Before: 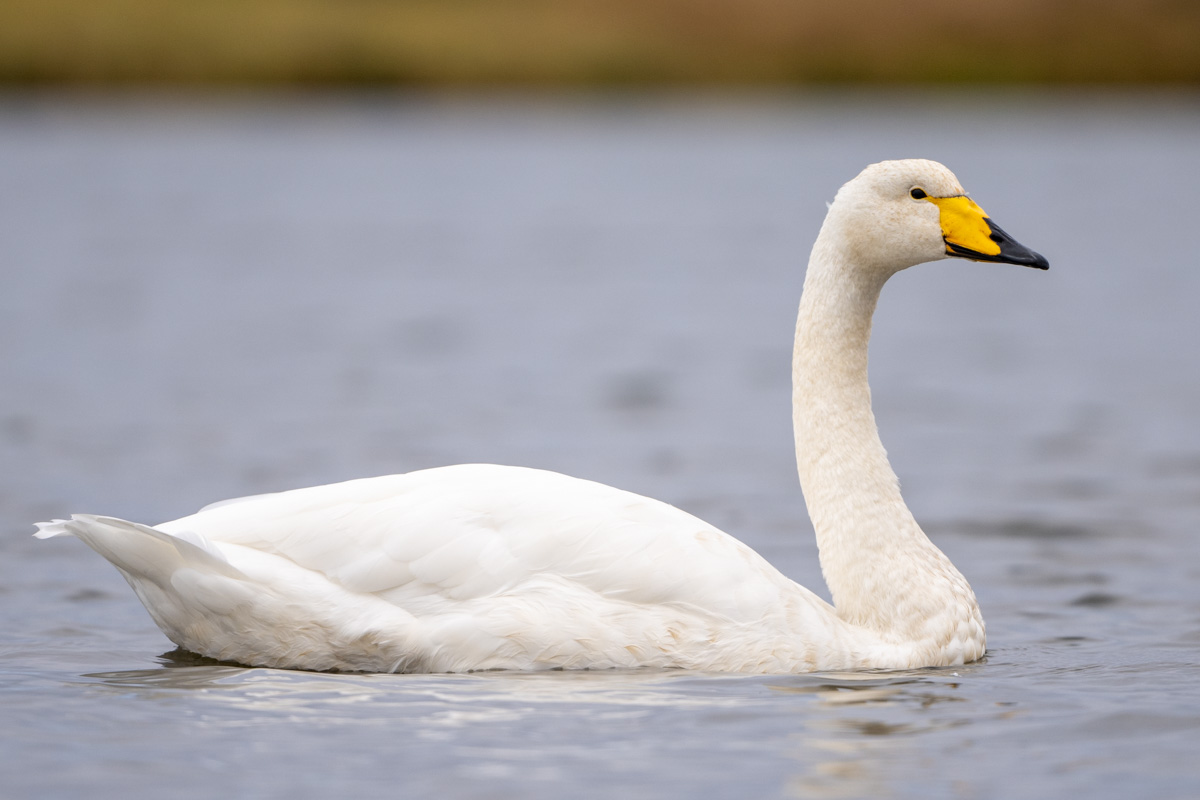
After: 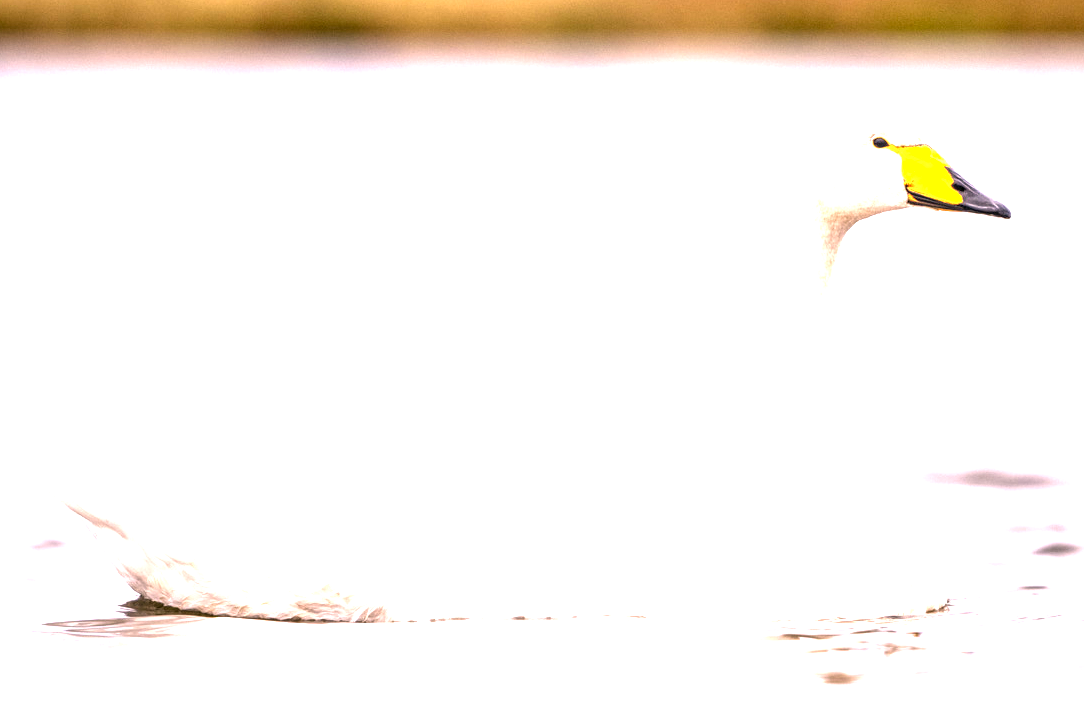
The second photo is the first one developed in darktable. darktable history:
exposure: exposure 2.046 EV, compensate exposure bias true, compensate highlight preservation false
color correction: highlights a* 14.61, highlights b* 4.68
crop: left 3.227%, top 6.407%, right 6.391%, bottom 3.19%
local contrast: highlights 79%, shadows 56%, detail 175%, midtone range 0.426
